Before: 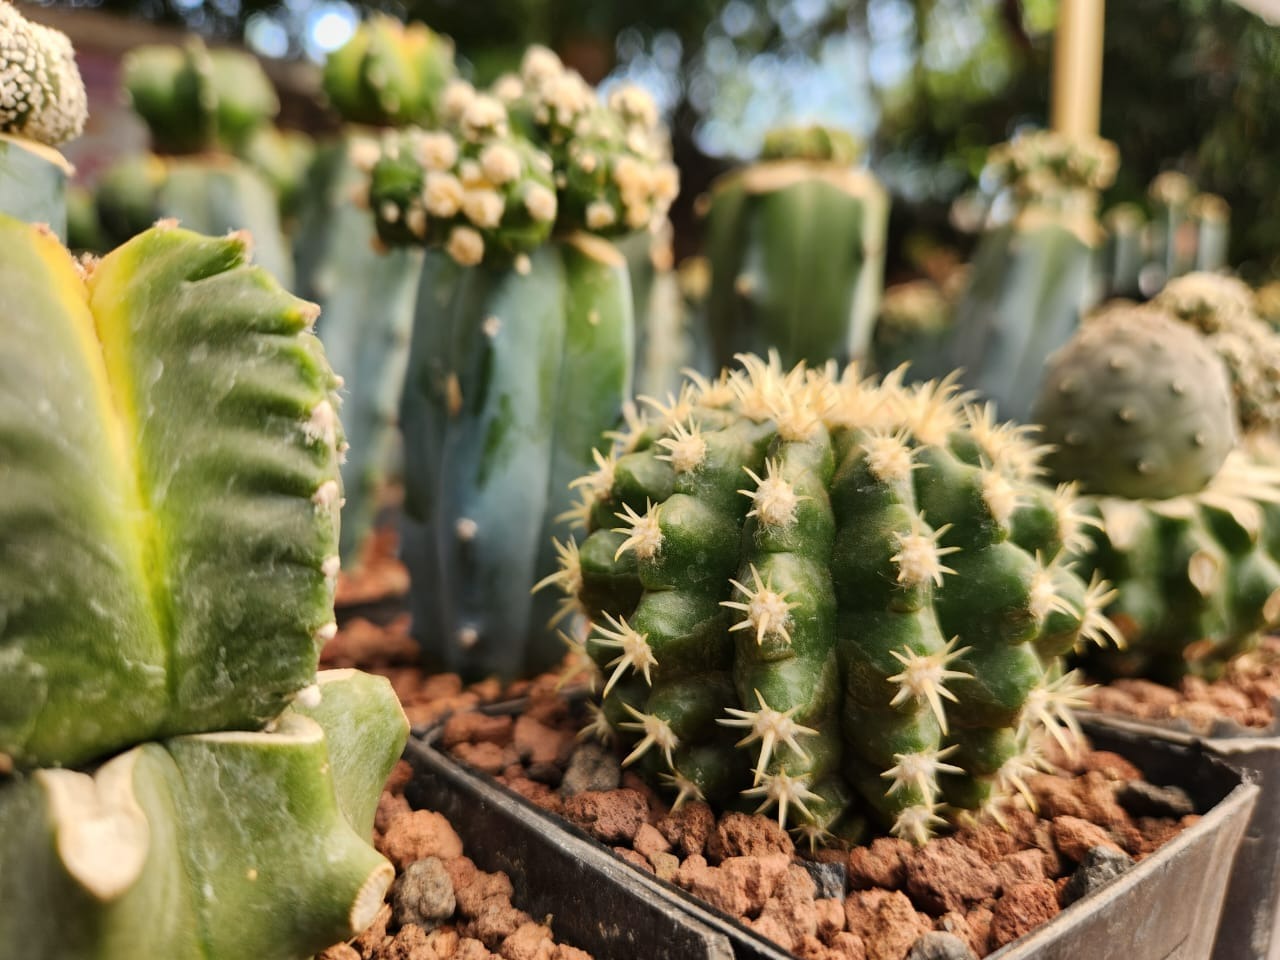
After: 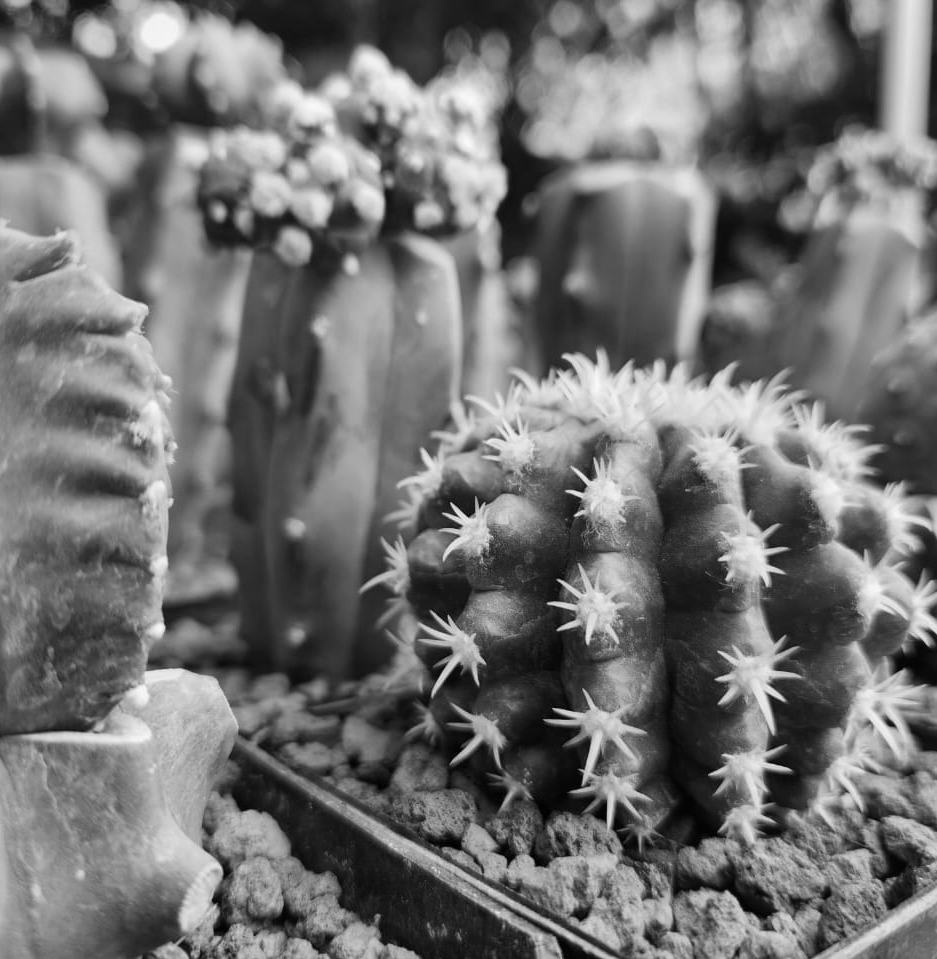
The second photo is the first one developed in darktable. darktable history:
crop: left 13.443%, right 13.31%
monochrome: on, module defaults
